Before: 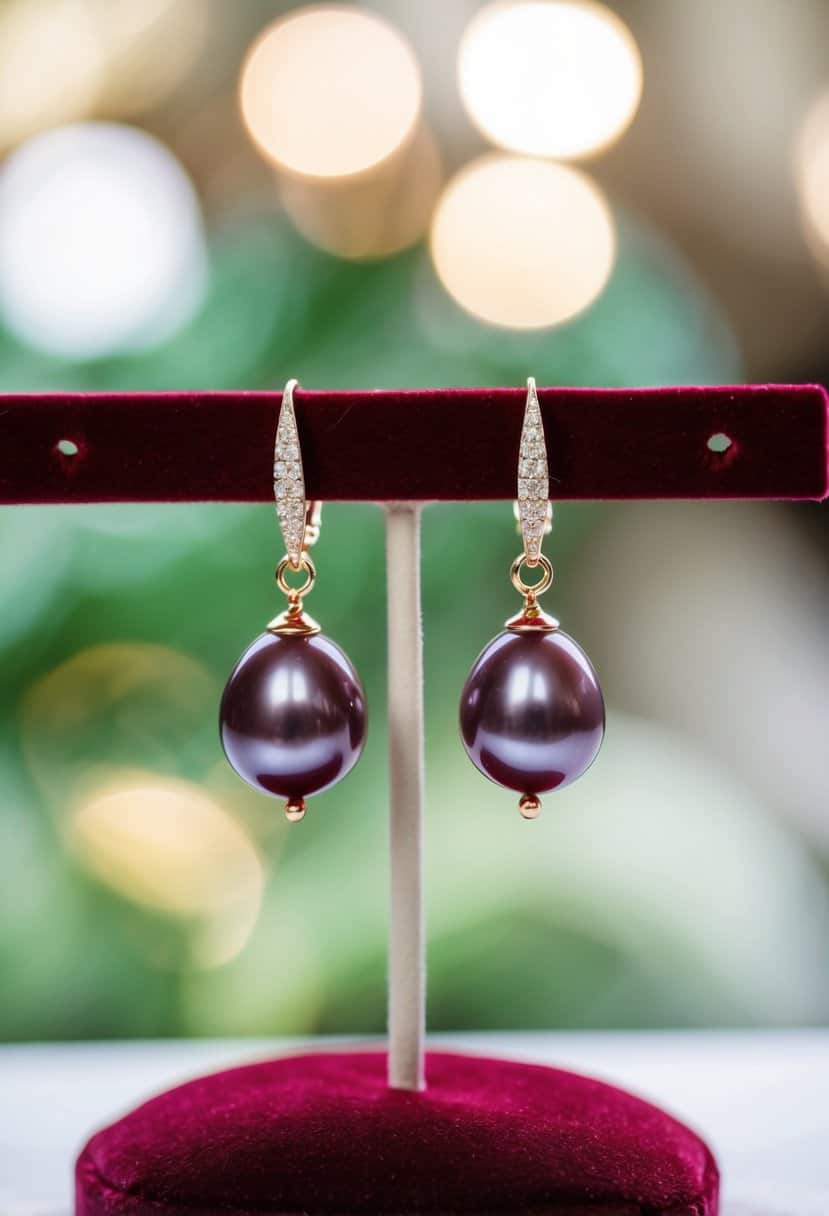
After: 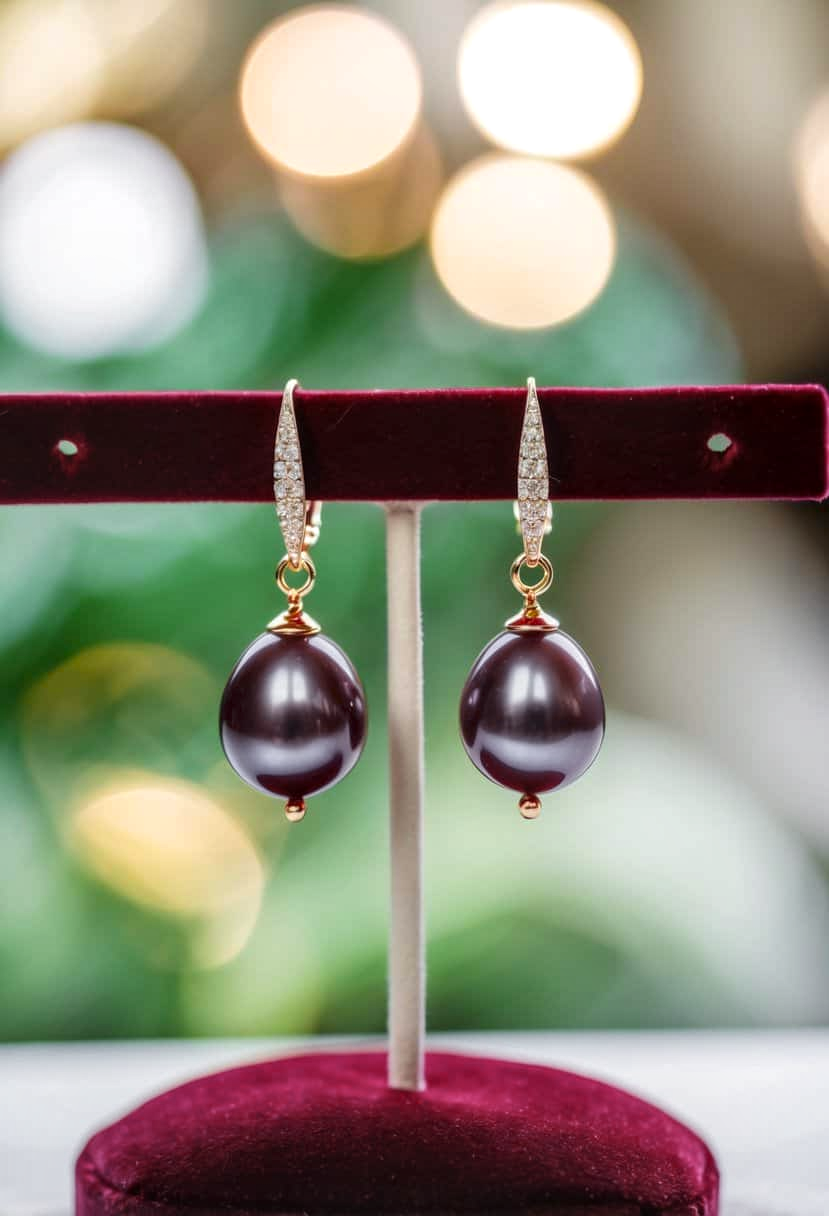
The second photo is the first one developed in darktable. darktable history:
local contrast: on, module defaults
color zones: curves: ch1 [(0.25, 0.61) (0.75, 0.248)]
